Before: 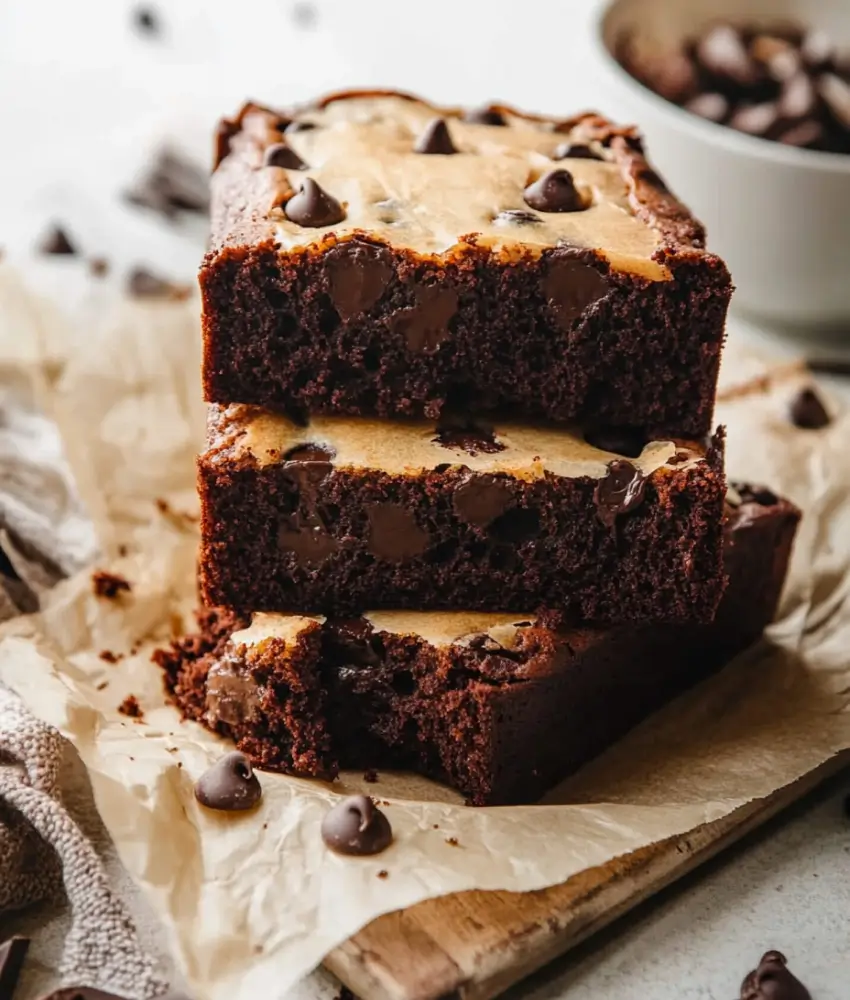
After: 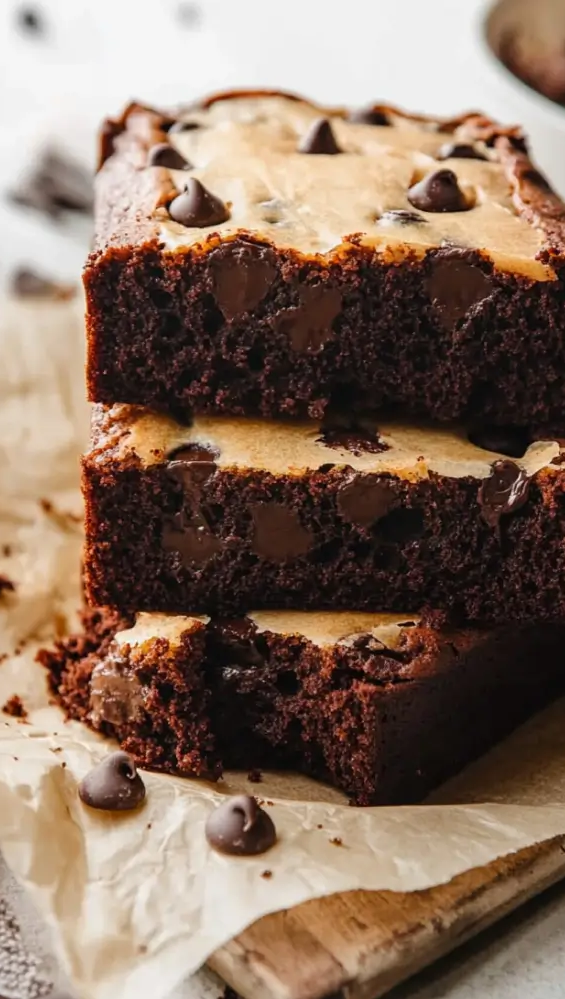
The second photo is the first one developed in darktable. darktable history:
crop and rotate: left 13.79%, right 19.691%
